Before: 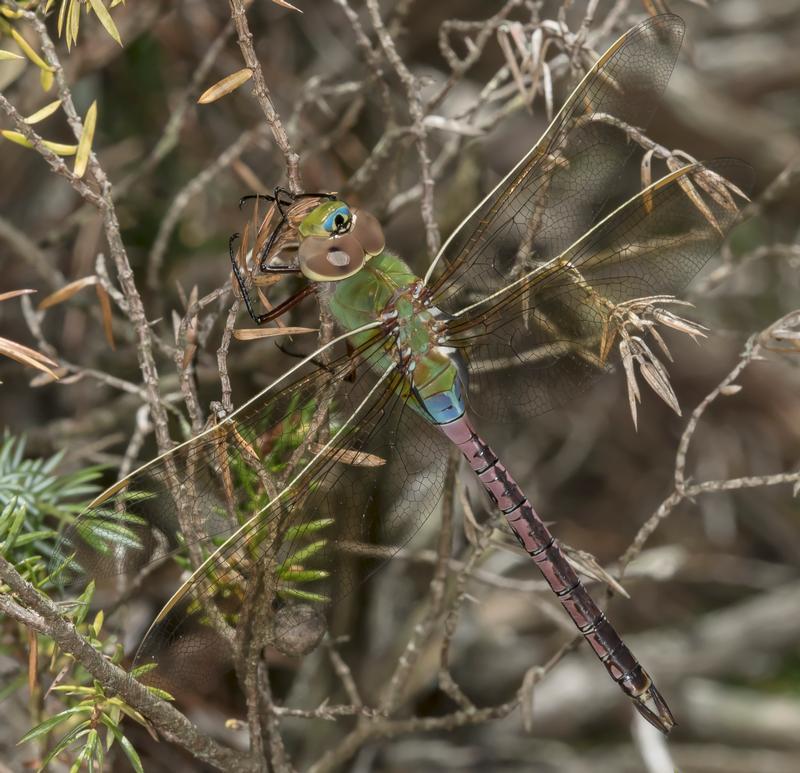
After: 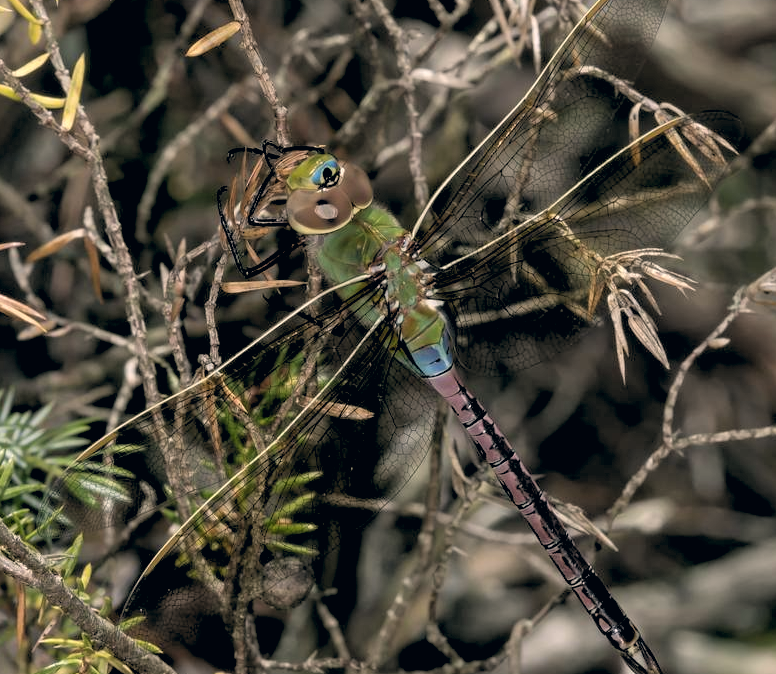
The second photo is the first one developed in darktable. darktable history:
rgb levels: levels [[0.034, 0.472, 0.904], [0, 0.5, 1], [0, 0.5, 1]]
color correction: highlights a* 5.38, highlights b* 5.3, shadows a* -4.26, shadows b* -5.11
crop: left 1.507%, top 6.147%, right 1.379%, bottom 6.637%
